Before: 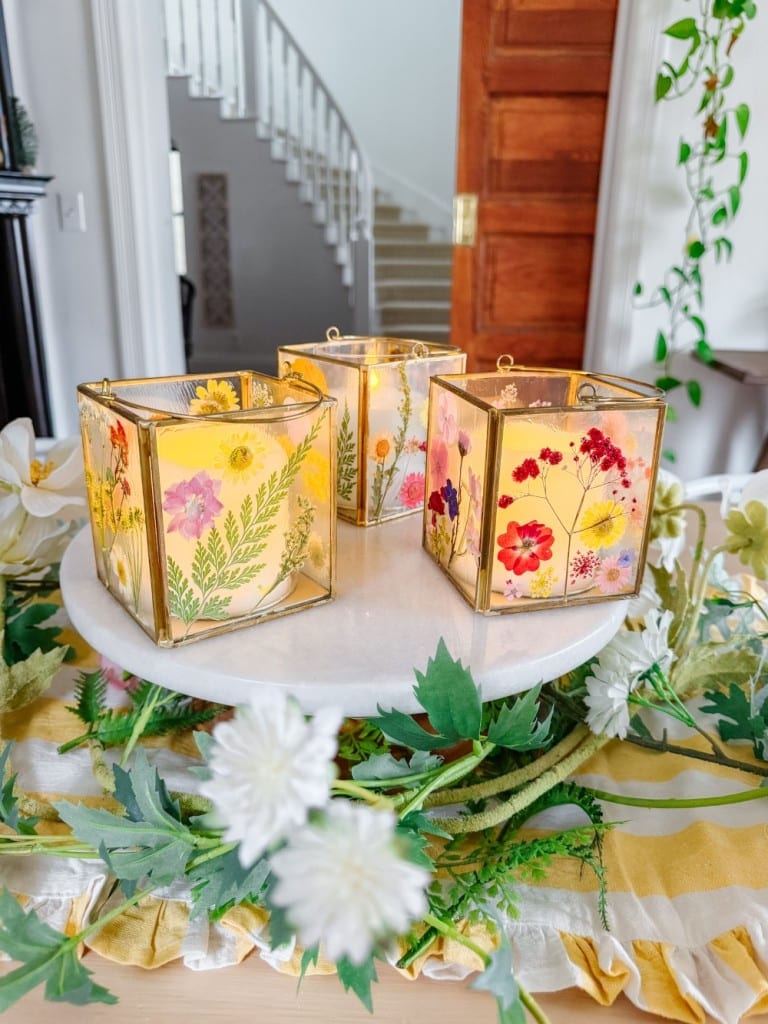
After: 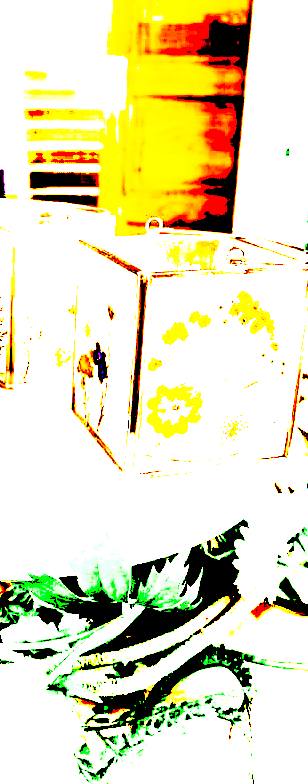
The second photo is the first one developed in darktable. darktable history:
color balance rgb: linear chroma grading › shadows -10%, linear chroma grading › global chroma 20%, perceptual saturation grading › global saturation 15%, perceptual brilliance grading › global brilliance 30%, perceptual brilliance grading › highlights 12%, perceptual brilliance grading › mid-tones 24%, global vibrance 20%
crop: left 45.721%, top 13.393%, right 14.118%, bottom 10.01%
color contrast: green-magenta contrast 0.84, blue-yellow contrast 0.86
tone curve: curves: ch0 [(0, 0) (0.003, 0.004) (0.011, 0.006) (0.025, 0.008) (0.044, 0.012) (0.069, 0.017) (0.1, 0.021) (0.136, 0.029) (0.177, 0.043) (0.224, 0.062) (0.277, 0.108) (0.335, 0.166) (0.399, 0.301) (0.468, 0.467) (0.543, 0.64) (0.623, 0.803) (0.709, 0.908) (0.801, 0.969) (0.898, 0.988) (1, 1)], preserve colors none
exposure: black level correction 0.1, exposure 3 EV, compensate highlight preservation false
white balance: emerald 1
